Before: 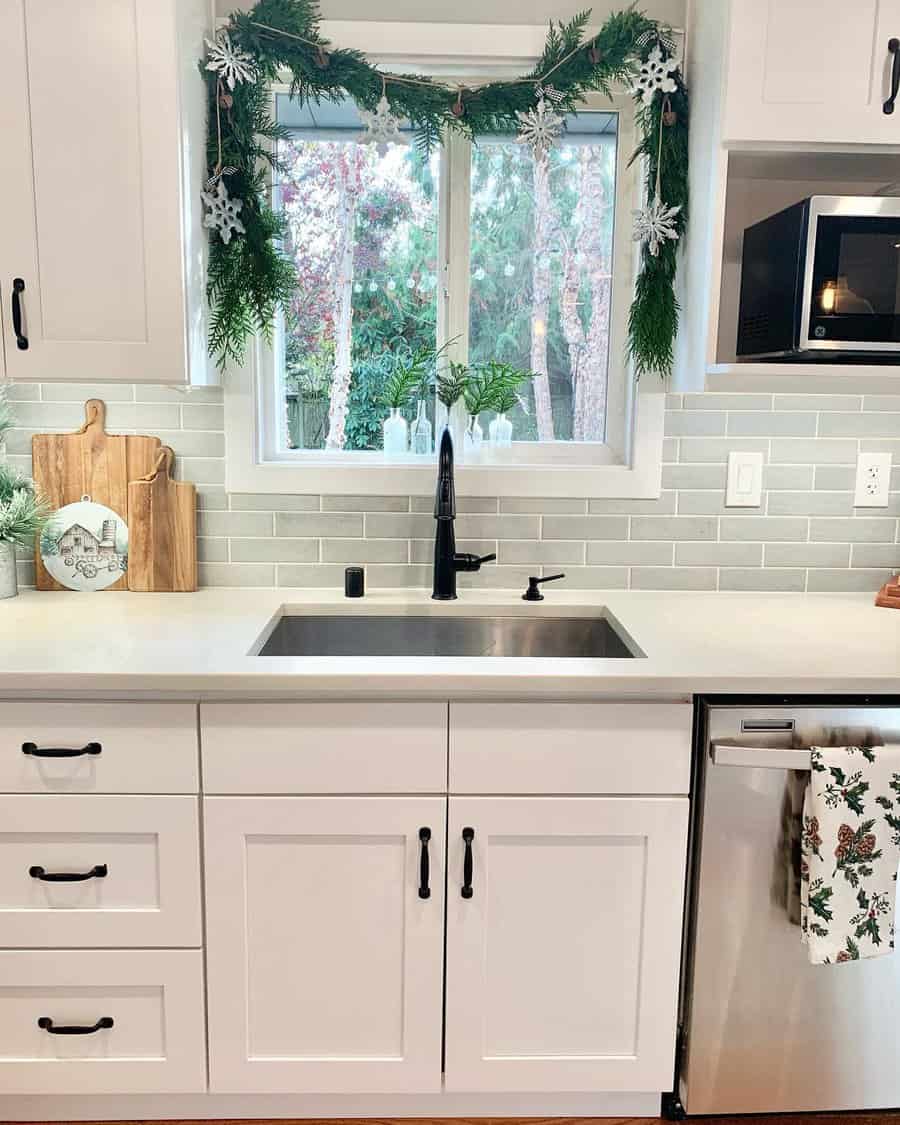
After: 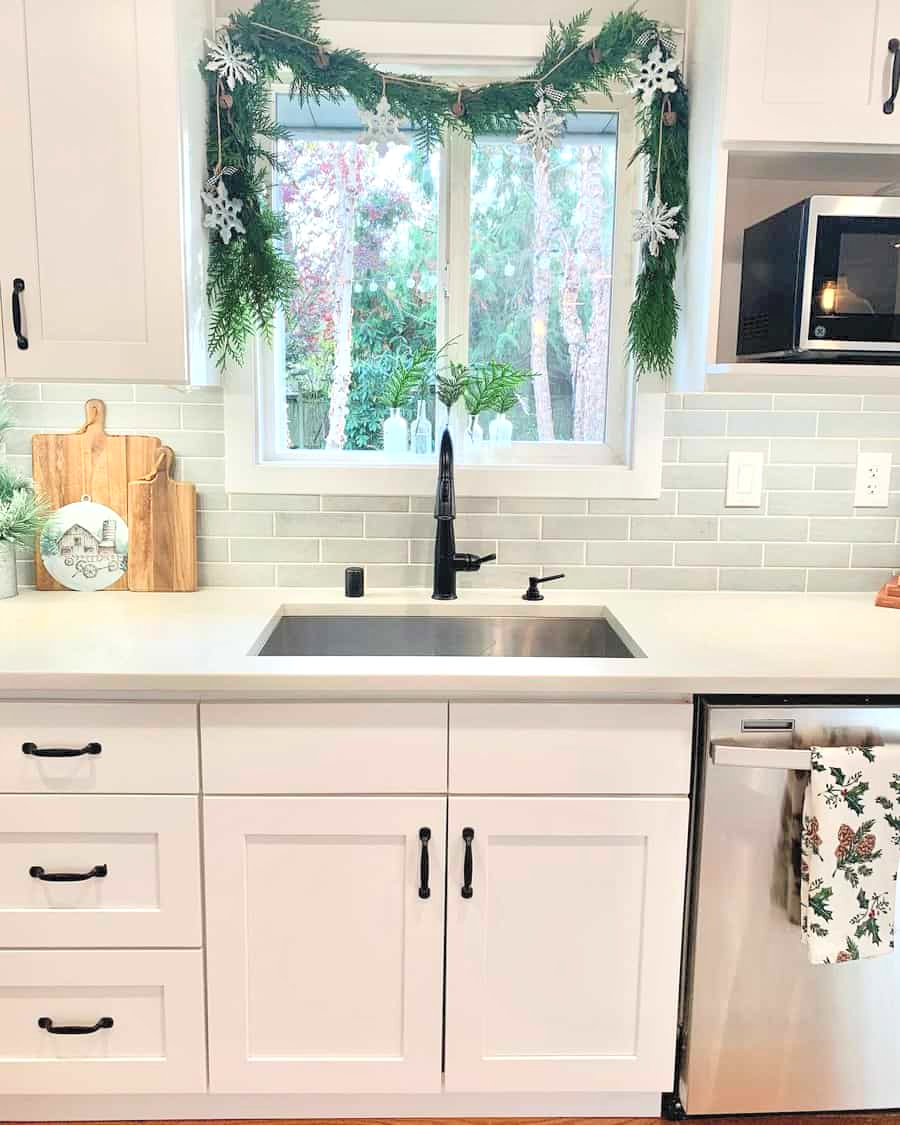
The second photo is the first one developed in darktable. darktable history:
contrast brightness saturation: contrast 0.099, brightness 0.311, saturation 0.146
local contrast: mode bilateral grid, contrast 21, coarseness 51, detail 128%, midtone range 0.2
